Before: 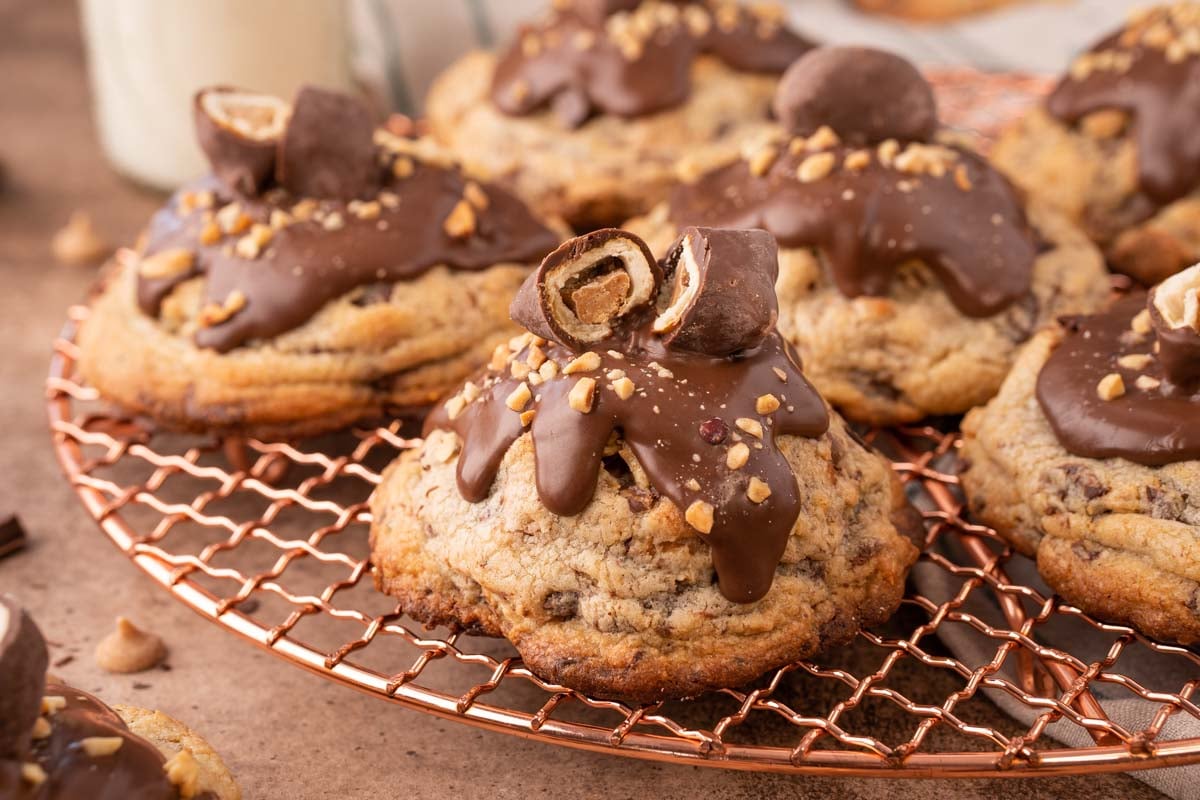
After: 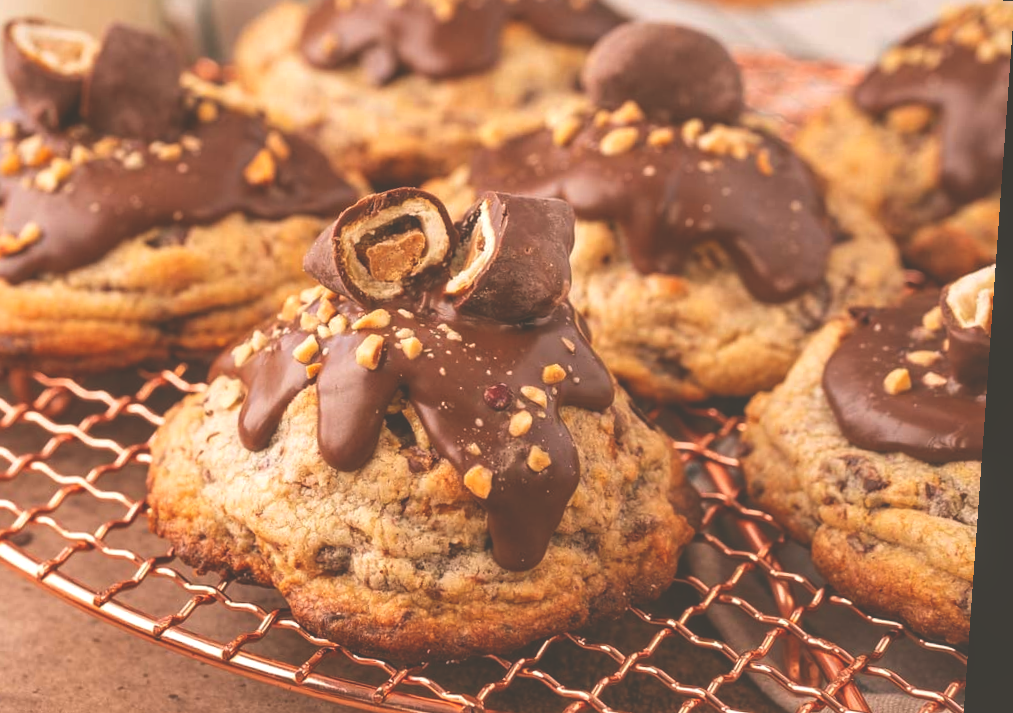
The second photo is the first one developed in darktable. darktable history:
color correction: saturation 1.34
local contrast: highlights 83%, shadows 81%
color balance: mode lift, gamma, gain (sRGB), lift [1, 0.99, 1.01, 0.992], gamma [1, 1.037, 0.974, 0.963]
exposure: black level correction -0.062, exposure -0.05 EV, compensate highlight preservation false
rotate and perspective: rotation 4.1°, automatic cropping off
crop: left 19.159%, top 9.58%, bottom 9.58%
